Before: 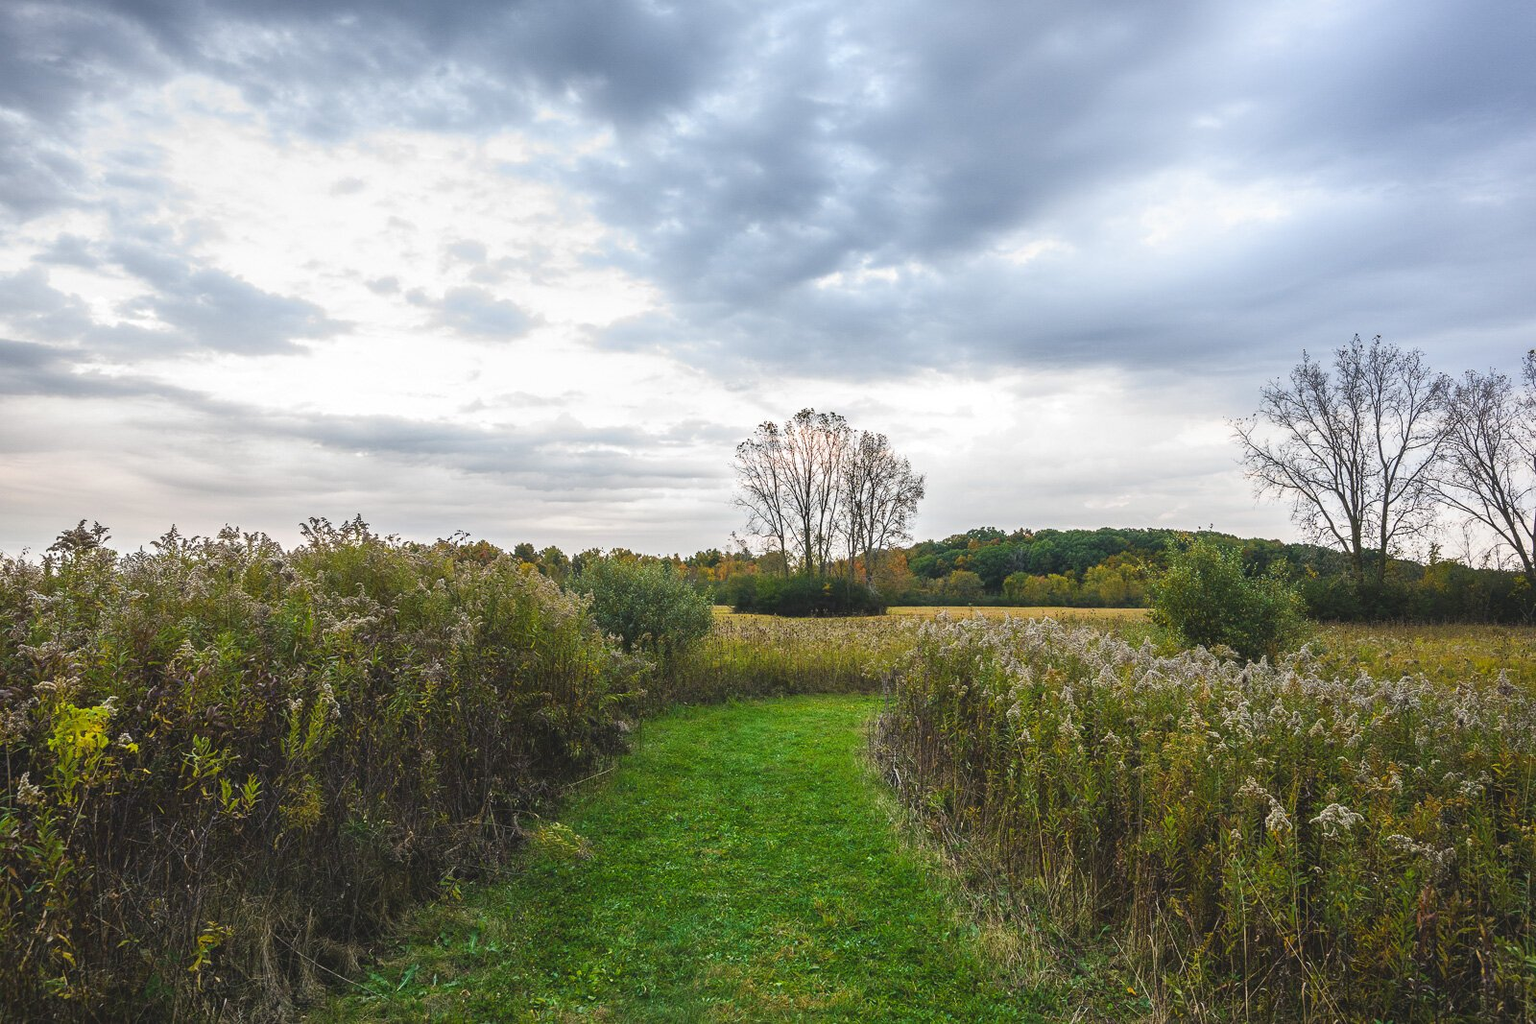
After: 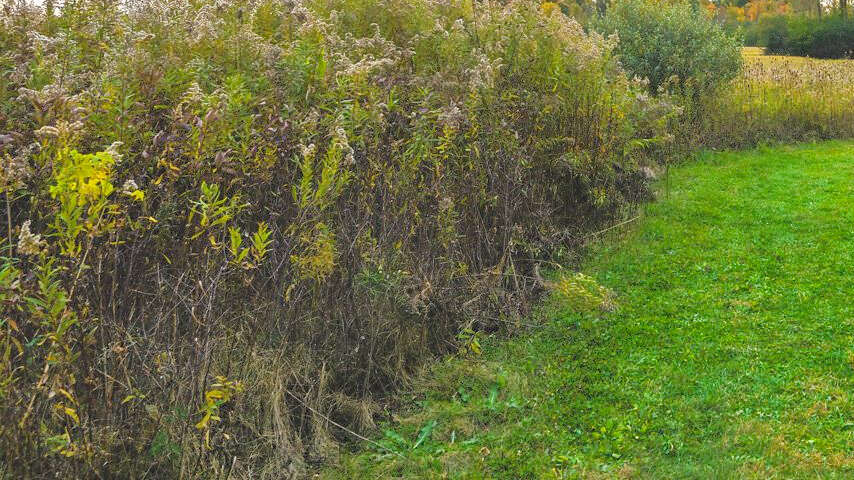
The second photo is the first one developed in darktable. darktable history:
crop and rotate: top 54.778%, right 46.61%, bottom 0.159%
levels: levels [0.072, 0.414, 0.976]
shadows and highlights: shadows 52.42, soften with gaussian
